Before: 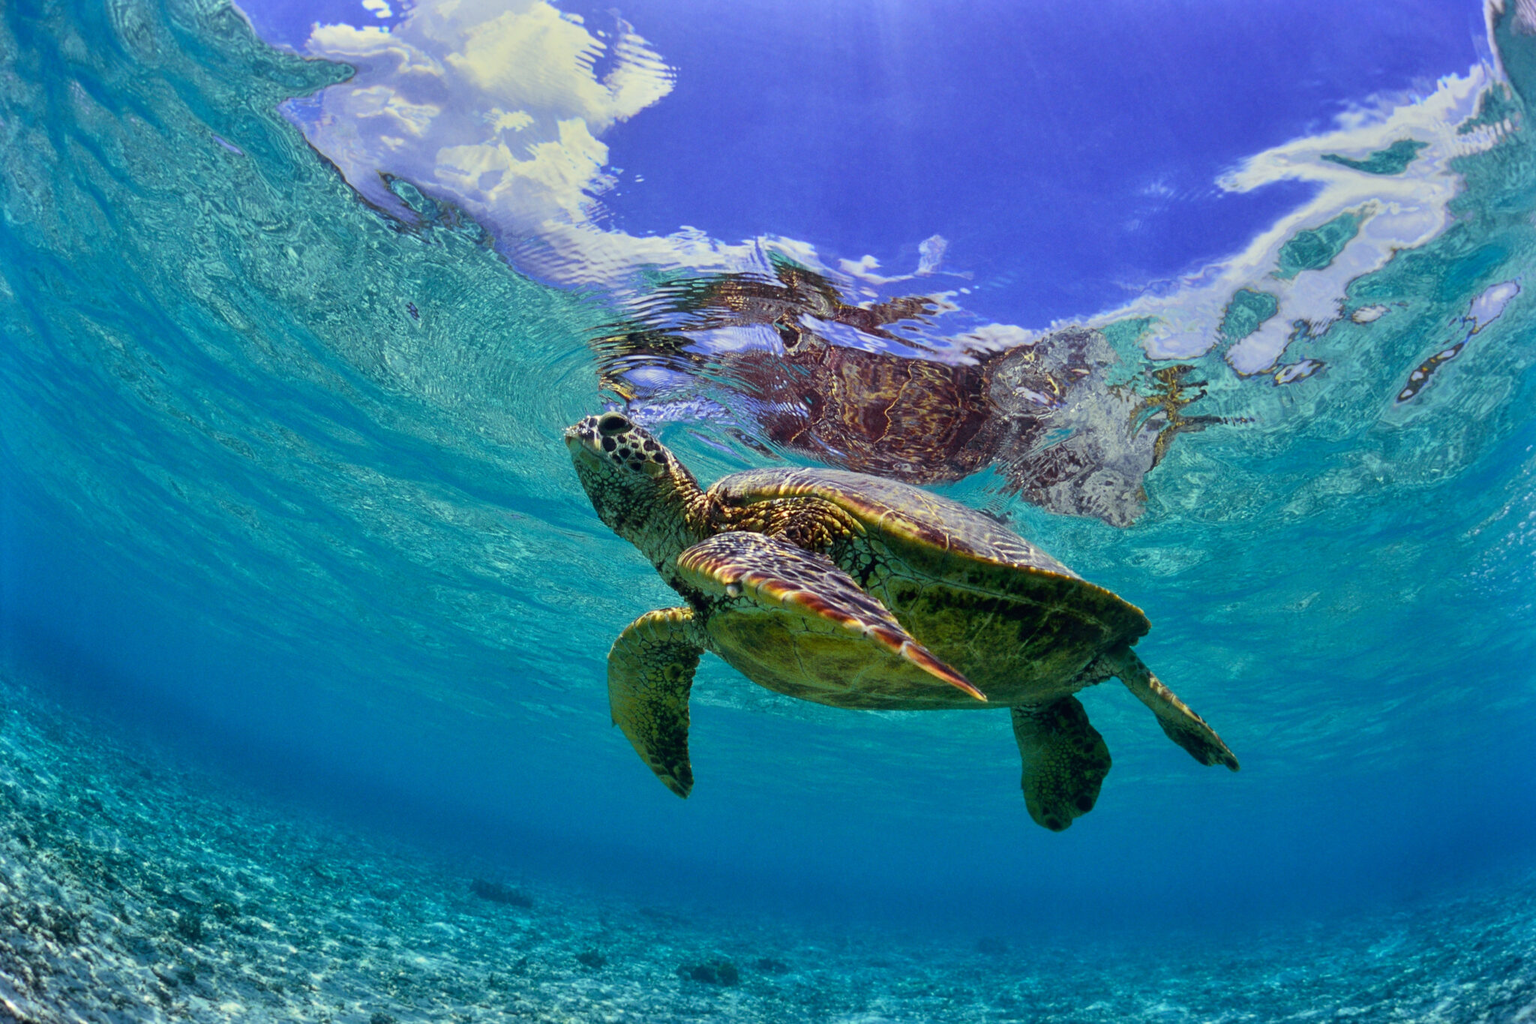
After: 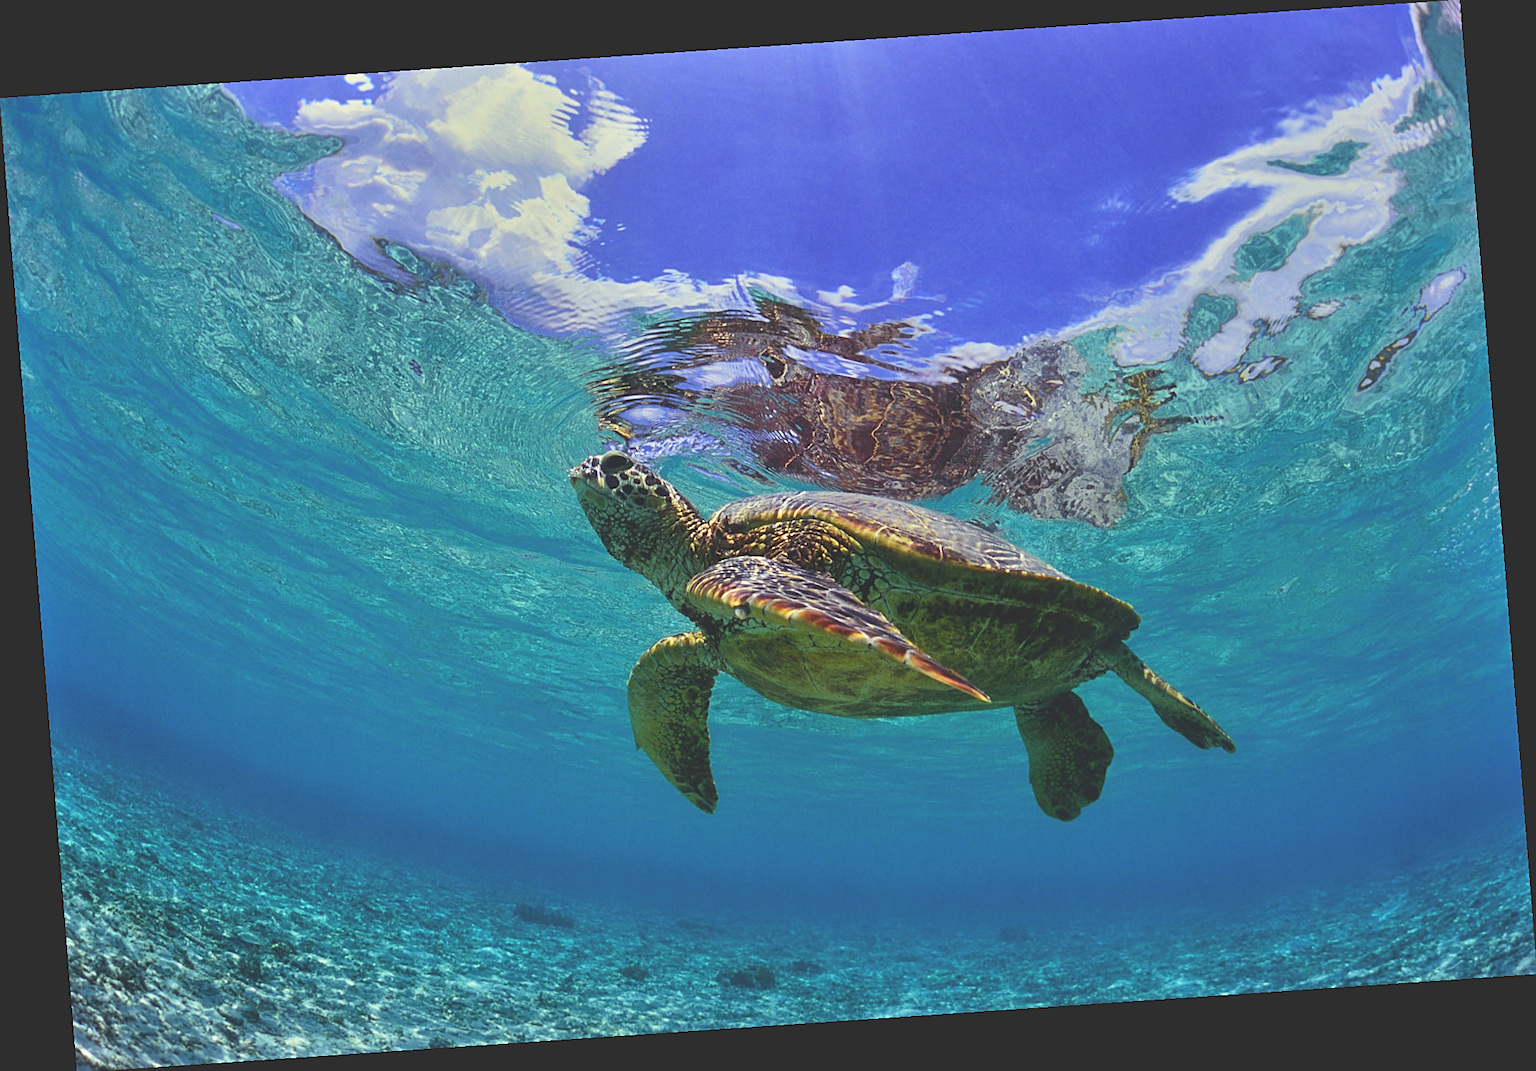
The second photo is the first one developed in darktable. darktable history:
sharpen: on, module defaults
tone equalizer: on, module defaults
rotate and perspective: rotation -4.2°, shear 0.006, automatic cropping off
exposure: black level correction -0.028, compensate highlight preservation false
